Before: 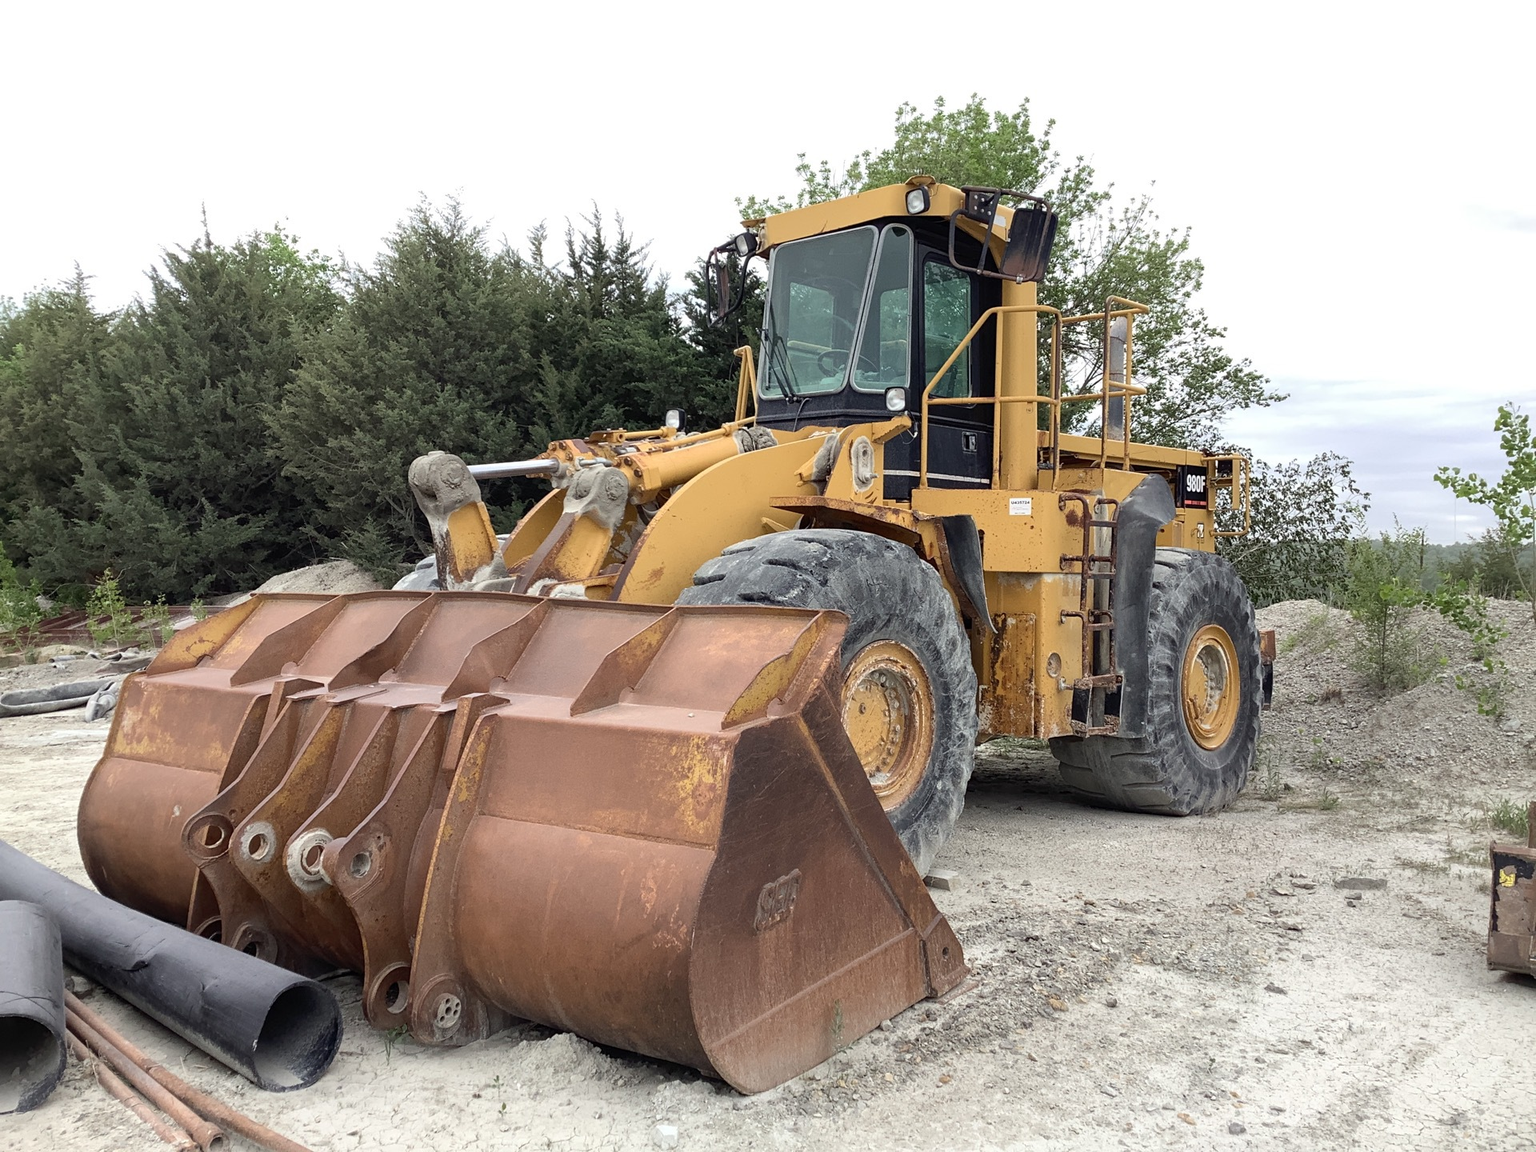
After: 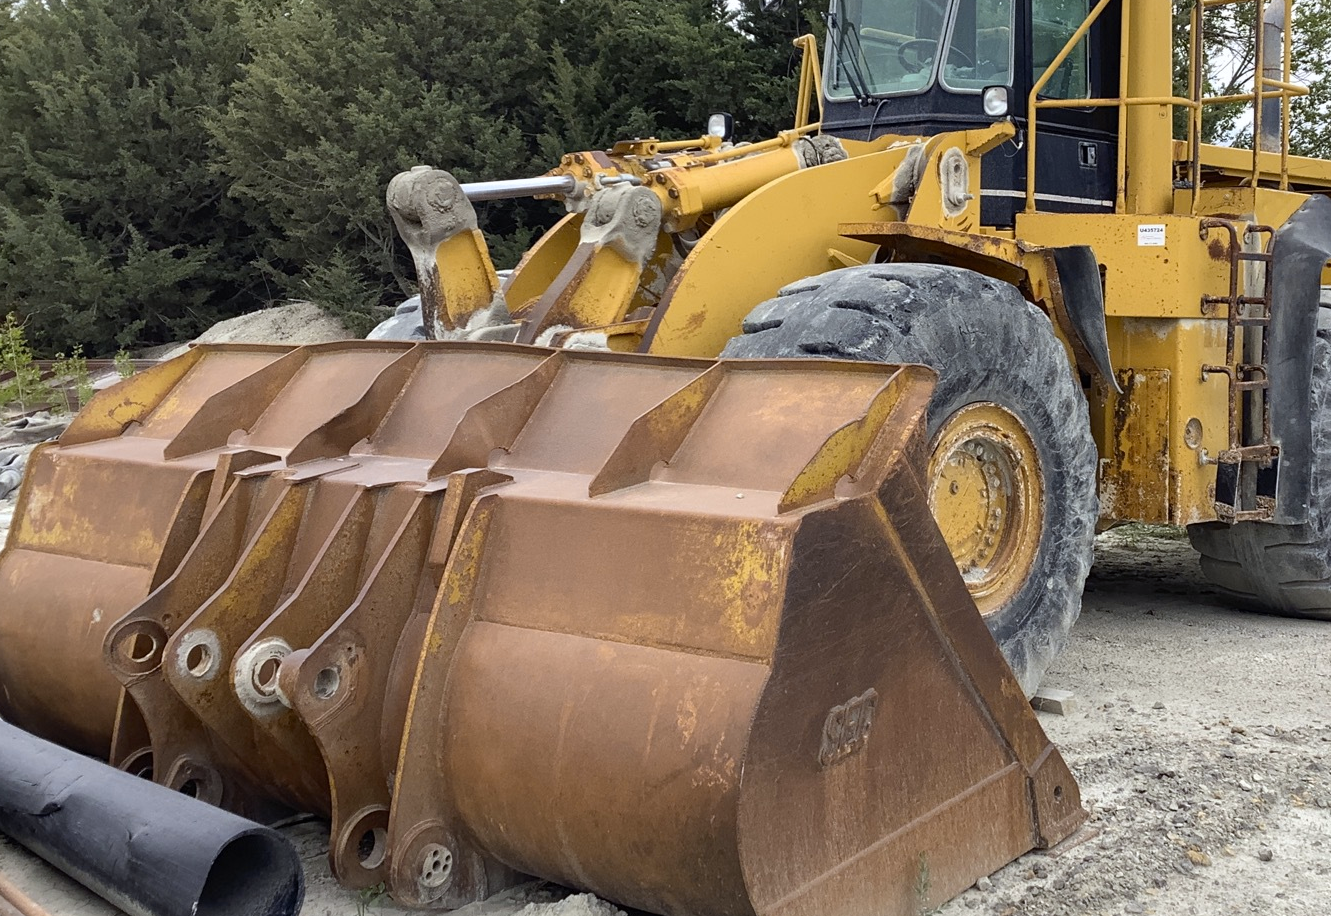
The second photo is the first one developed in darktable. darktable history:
color contrast: green-magenta contrast 0.85, blue-yellow contrast 1.25, unbound 0
crop: left 6.488%, top 27.668%, right 24.183%, bottom 8.656%
white balance: red 0.988, blue 1.017
